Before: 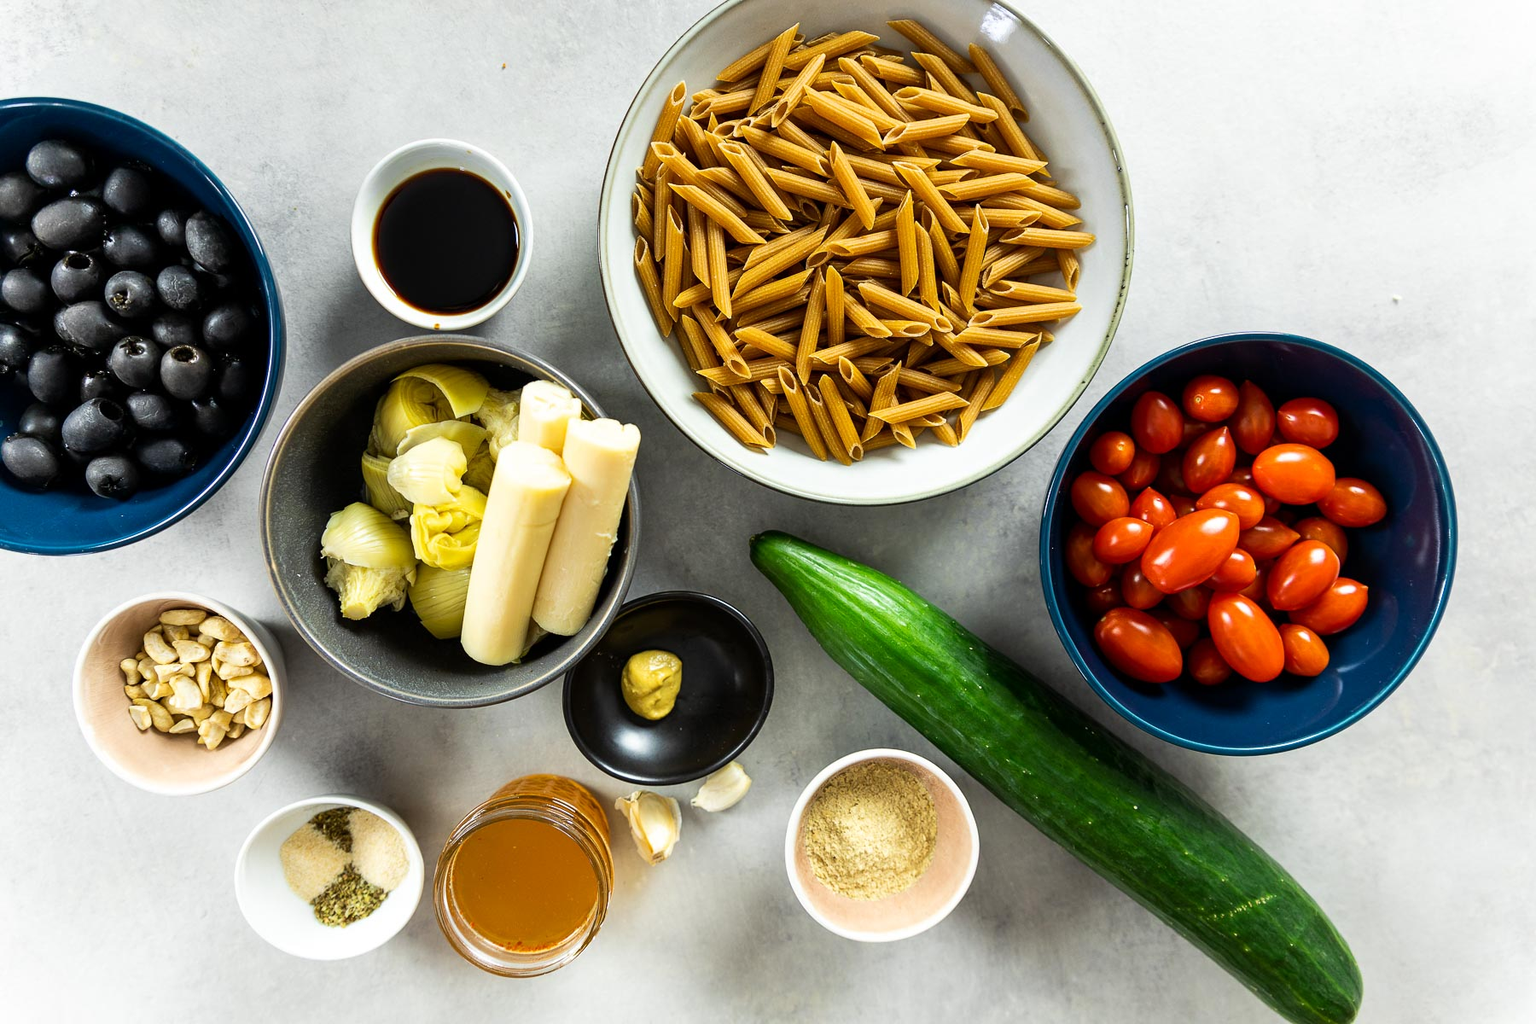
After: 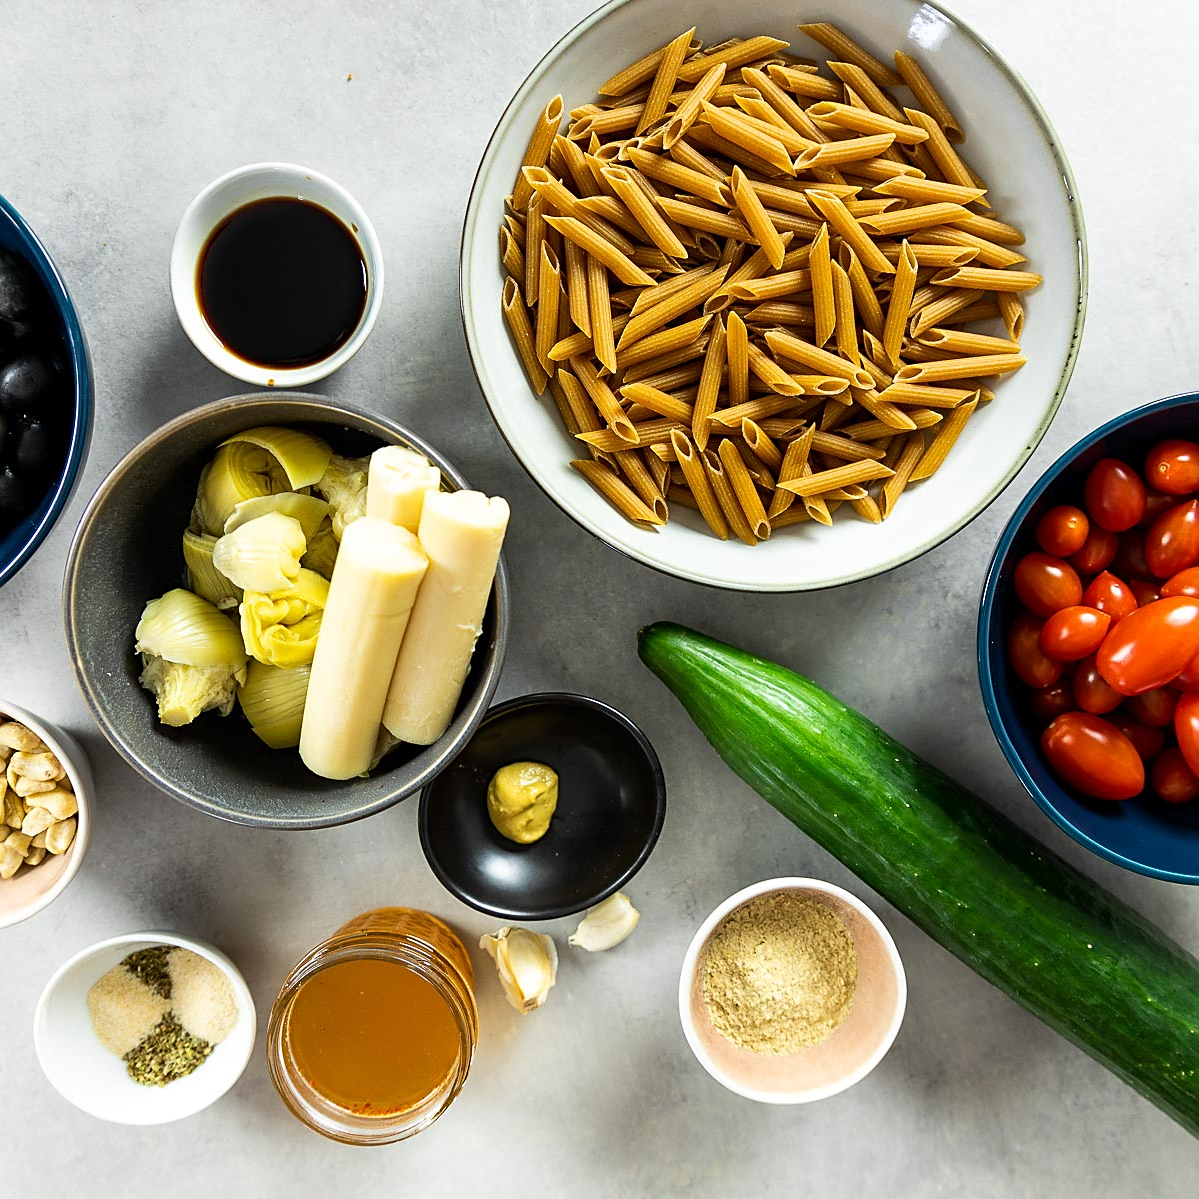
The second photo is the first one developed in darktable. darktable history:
sharpen: radius 1.864, amount 0.398, threshold 1.271
crop and rotate: left 13.409%, right 19.924%
